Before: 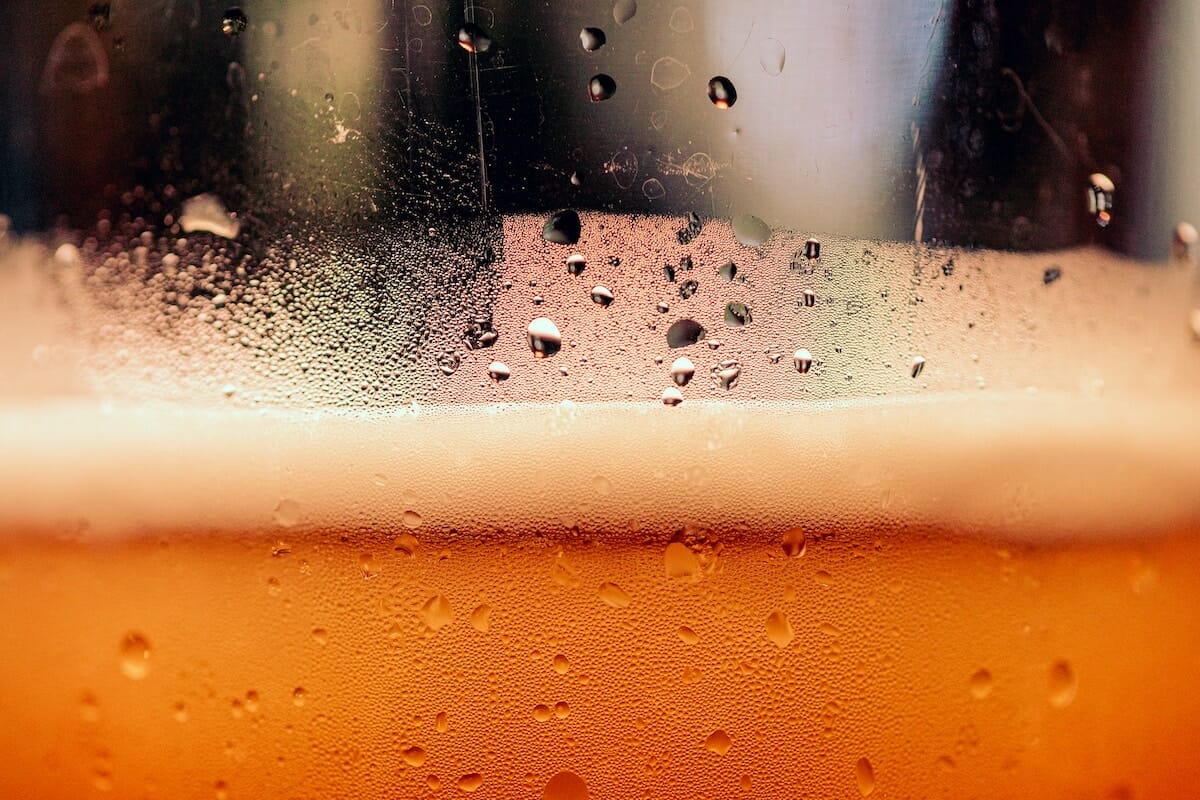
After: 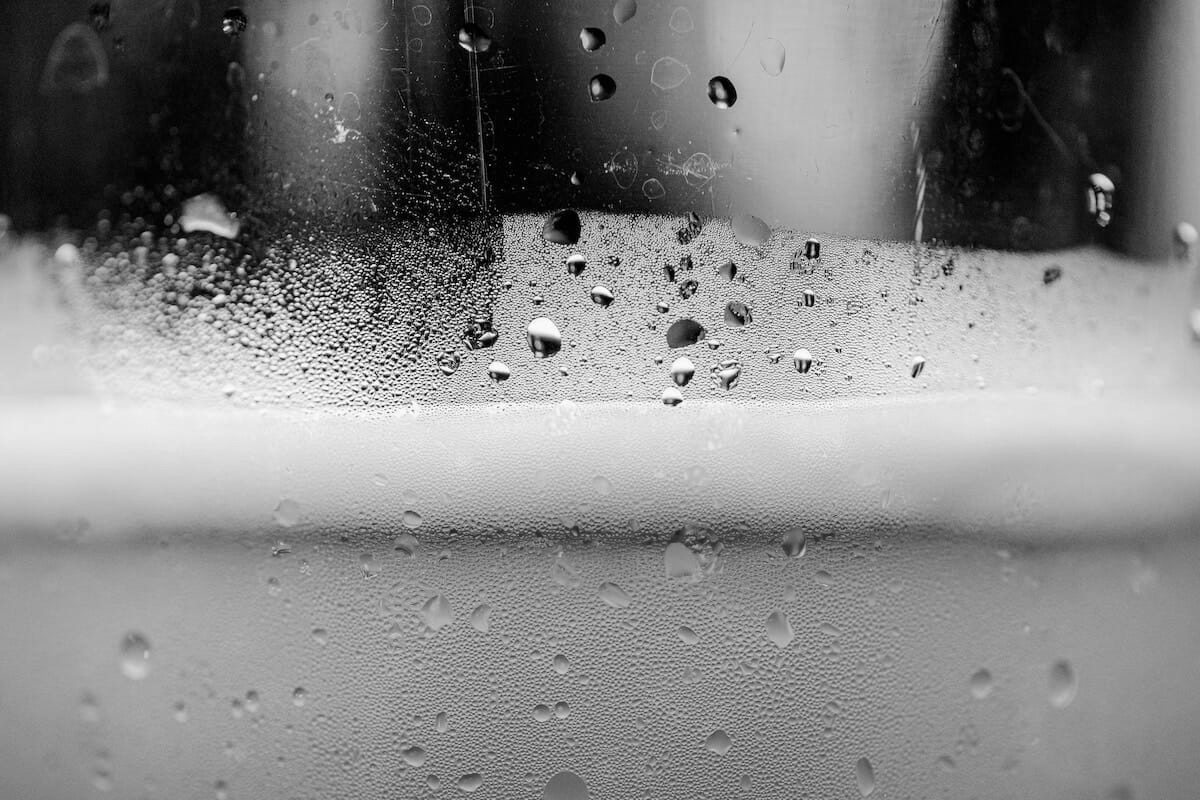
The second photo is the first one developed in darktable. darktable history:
white balance: red 1.05, blue 1.072
monochrome: a 32, b 64, size 2.3
